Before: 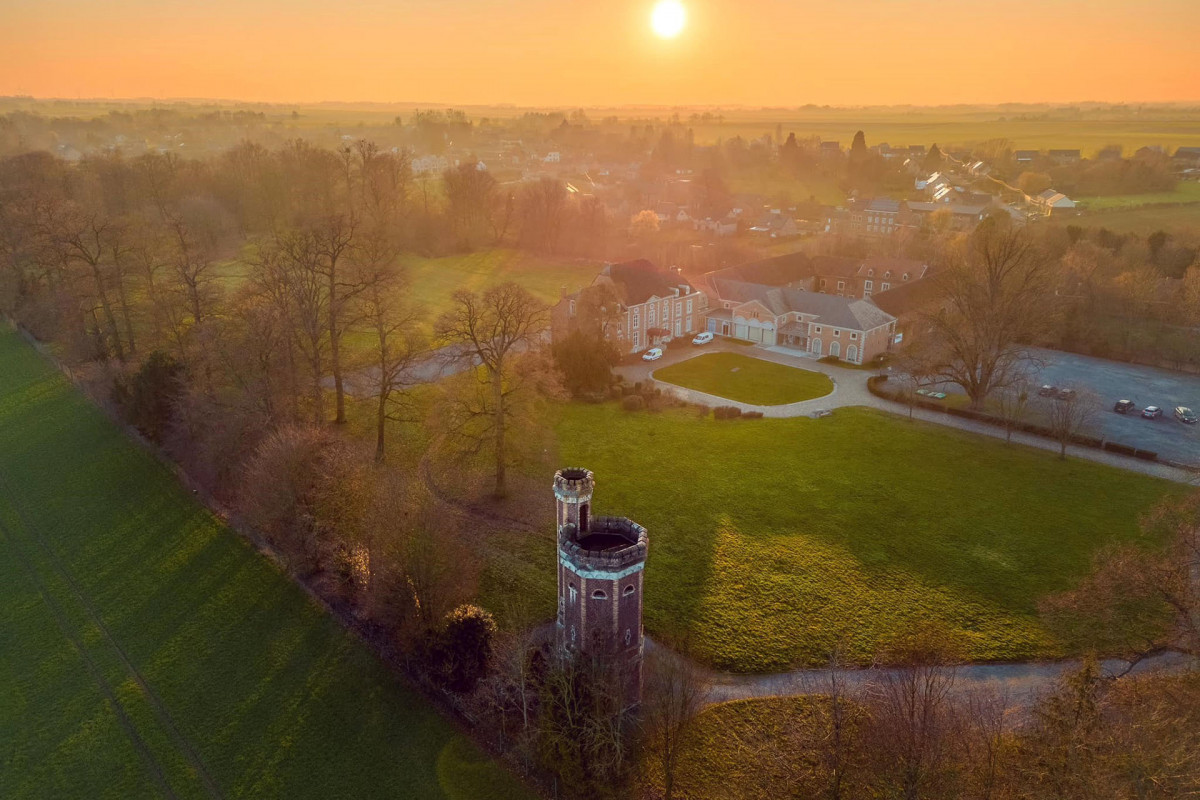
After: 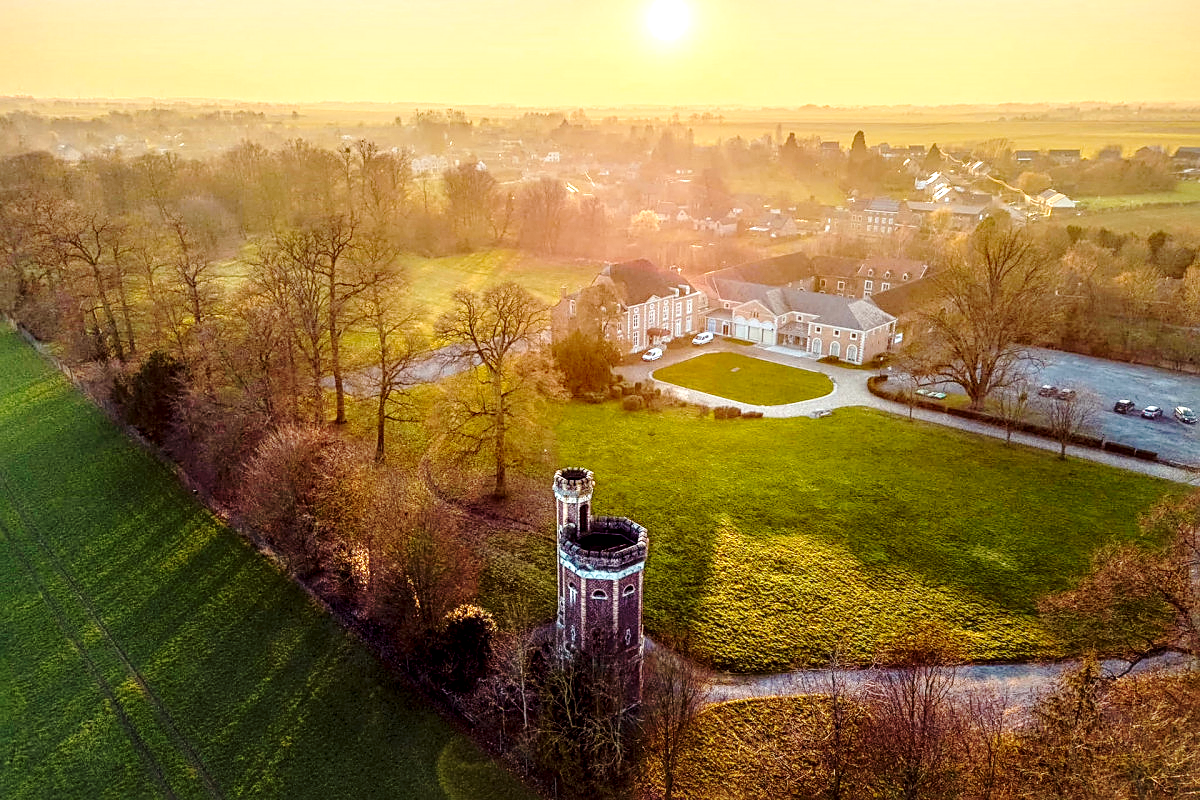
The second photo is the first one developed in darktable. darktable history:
local contrast: highlights 60%, shadows 60%, detail 160%
sharpen: on, module defaults
base curve: curves: ch0 [(0, 0) (0.032, 0.037) (0.105, 0.228) (0.435, 0.76) (0.856, 0.983) (1, 1)], preserve colors none
white balance: red 0.982, blue 1.018
